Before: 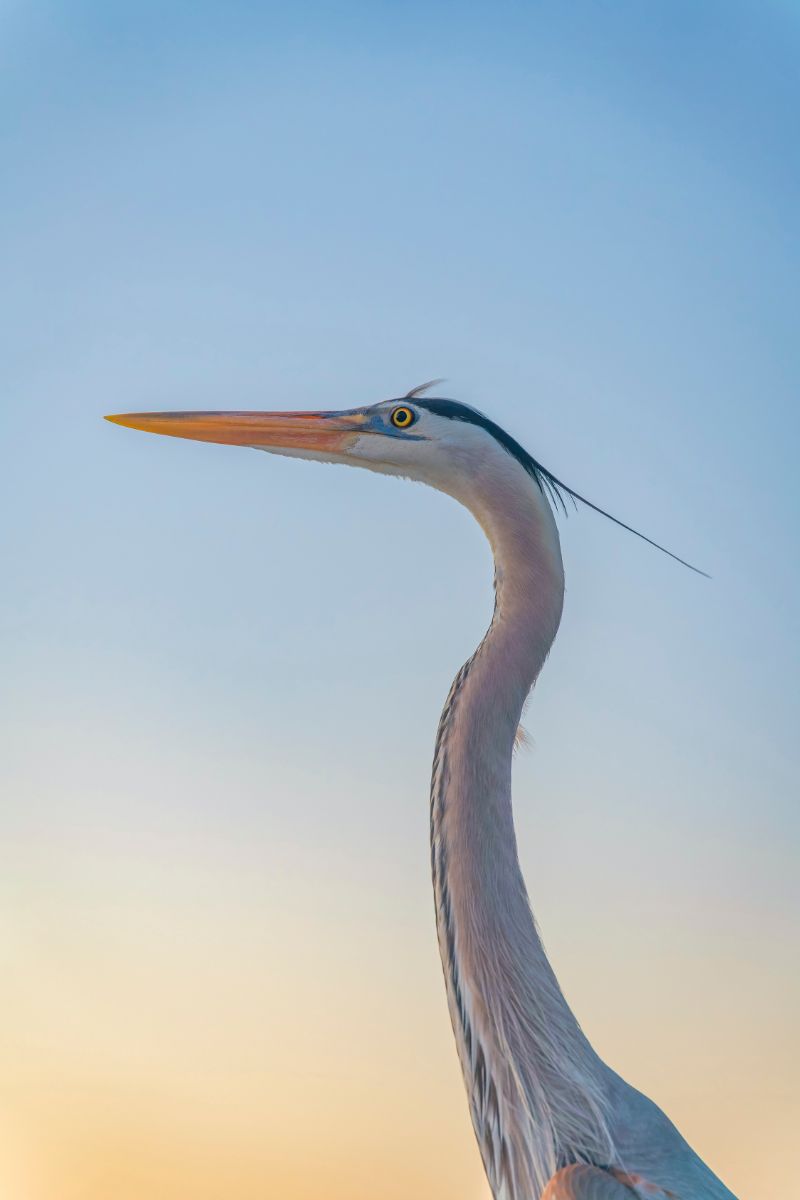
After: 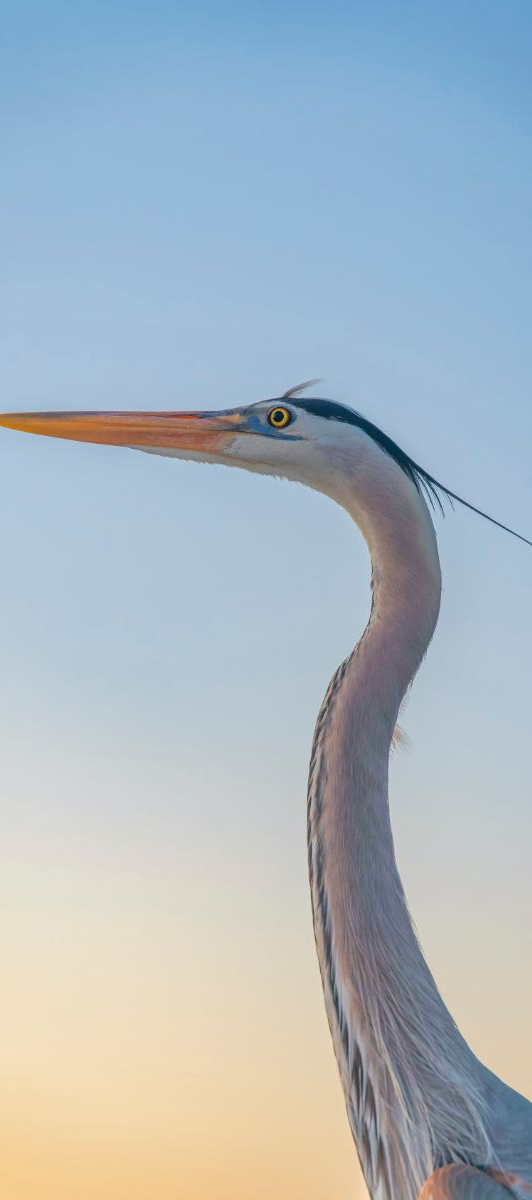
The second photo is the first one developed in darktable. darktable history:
crop and rotate: left 15.463%, right 17.971%
